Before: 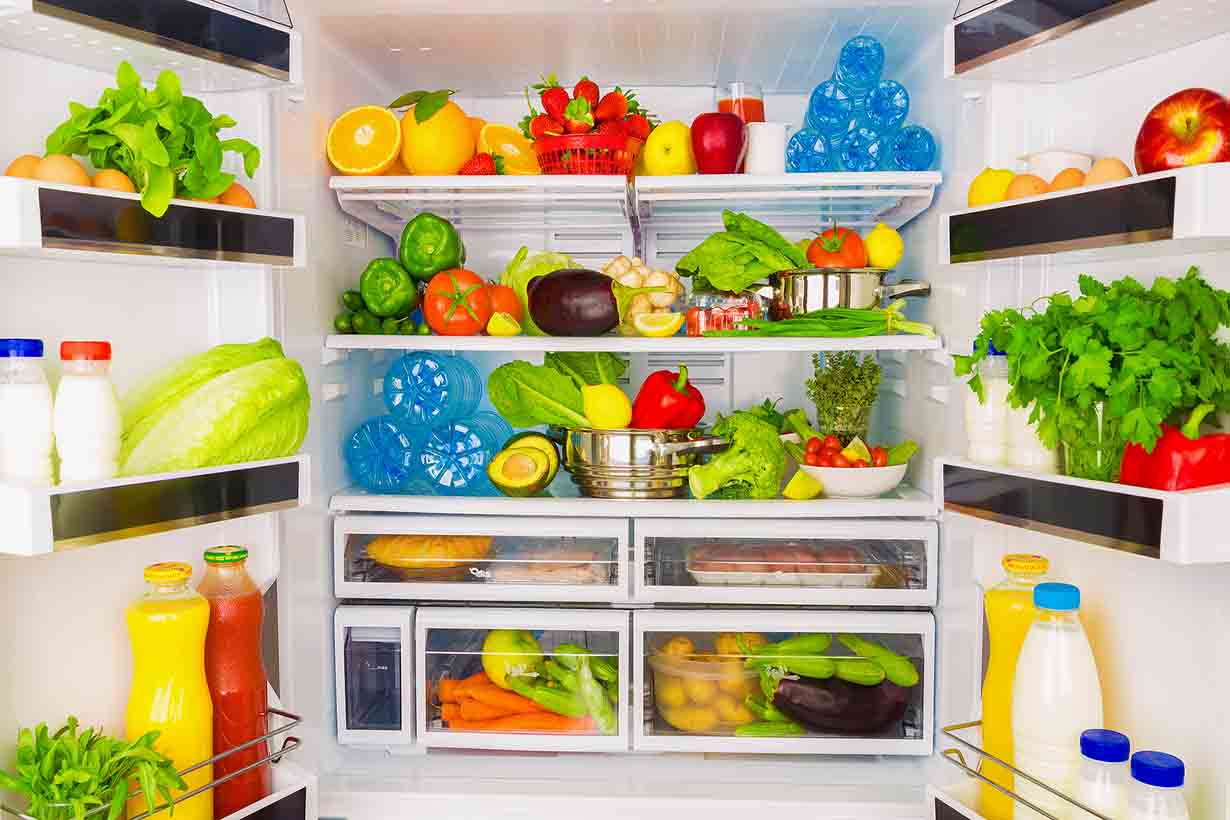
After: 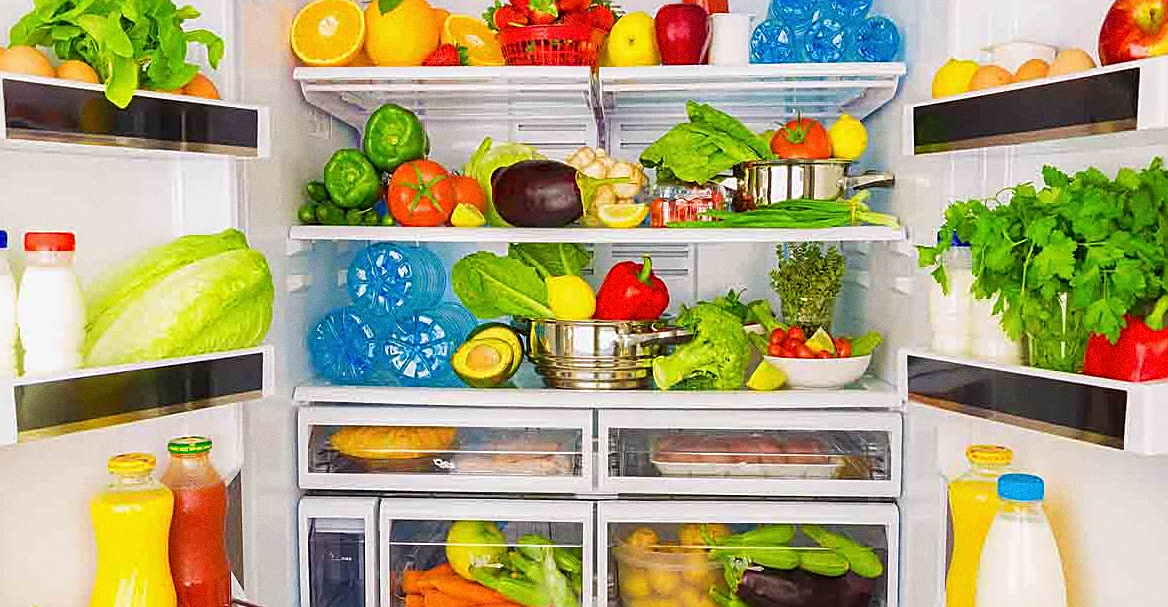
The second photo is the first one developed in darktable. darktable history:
crop and rotate: left 2.991%, top 13.302%, right 1.981%, bottom 12.636%
grain: coarseness 0.09 ISO
sharpen: on, module defaults
